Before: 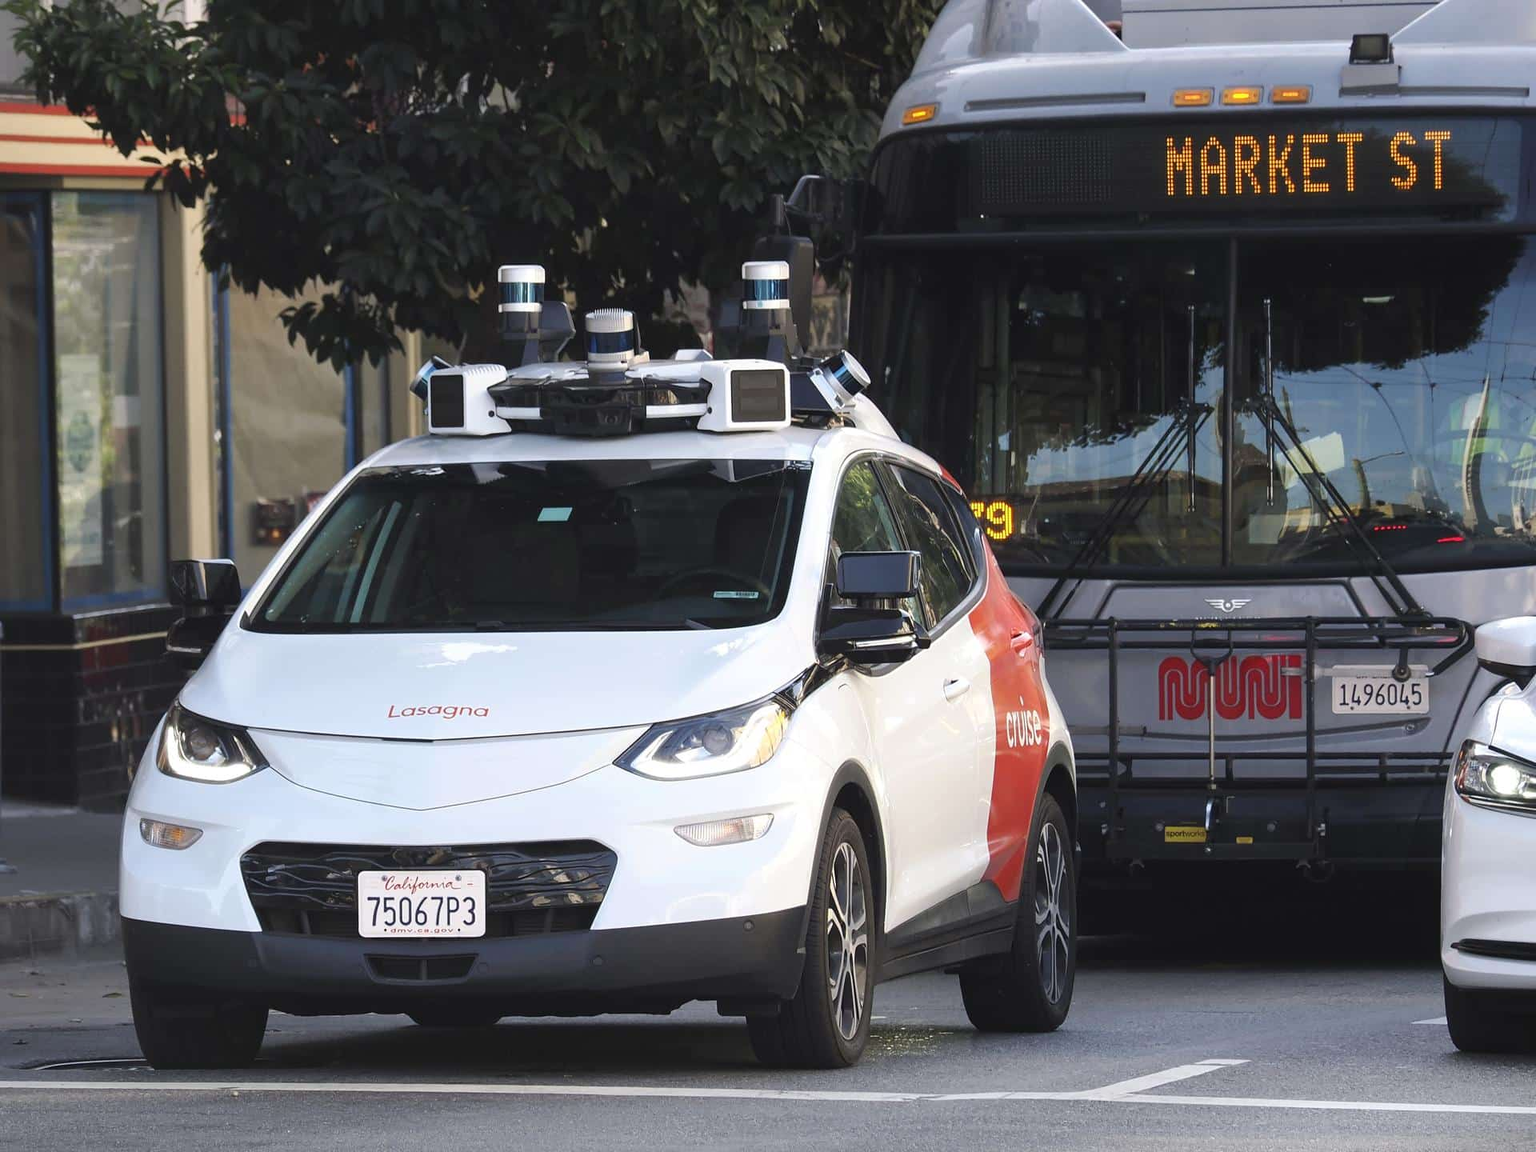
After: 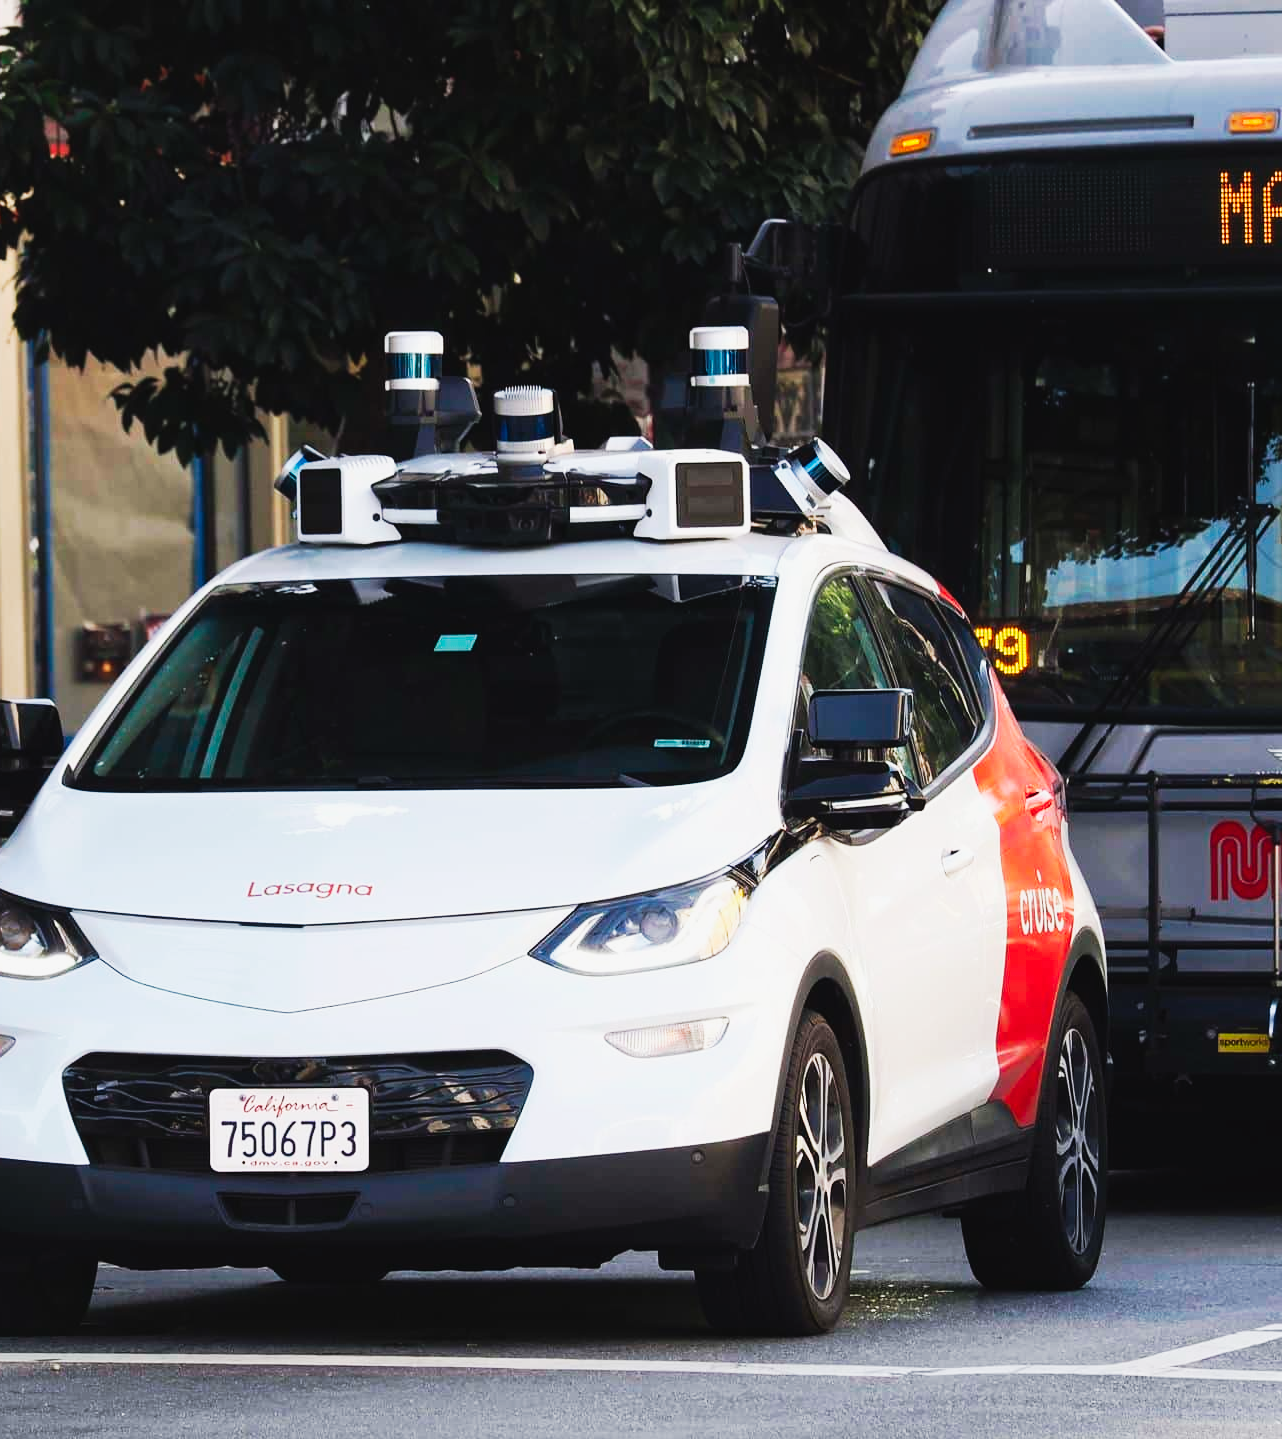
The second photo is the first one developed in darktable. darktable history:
tone curve: curves: ch0 [(0, 0.023) (0.132, 0.075) (0.251, 0.186) (0.463, 0.461) (0.662, 0.757) (0.854, 0.909) (1, 0.973)]; ch1 [(0, 0) (0.447, 0.411) (0.483, 0.469) (0.498, 0.496) (0.518, 0.514) (0.561, 0.579) (0.604, 0.645) (0.669, 0.73) (0.819, 0.93) (1, 1)]; ch2 [(0, 0) (0.307, 0.315) (0.425, 0.438) (0.483, 0.477) (0.503, 0.503) (0.526, 0.534) (0.567, 0.569) (0.617, 0.674) (0.703, 0.797) (0.985, 0.966)], preserve colors none
crop and rotate: left 12.416%, right 20.775%
